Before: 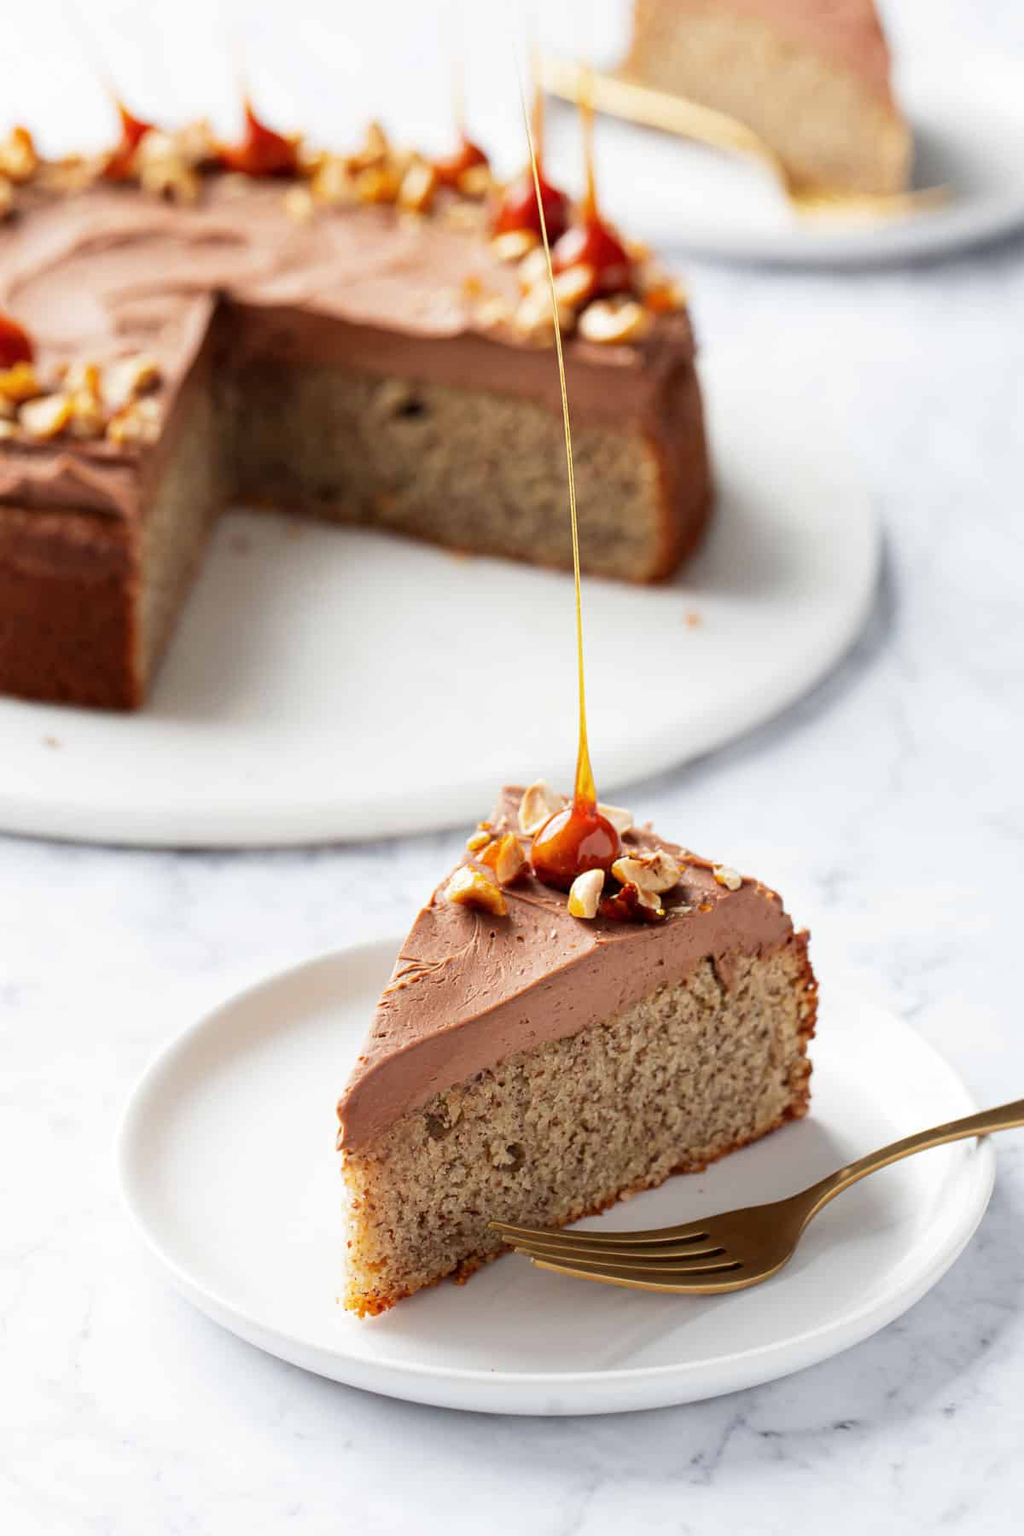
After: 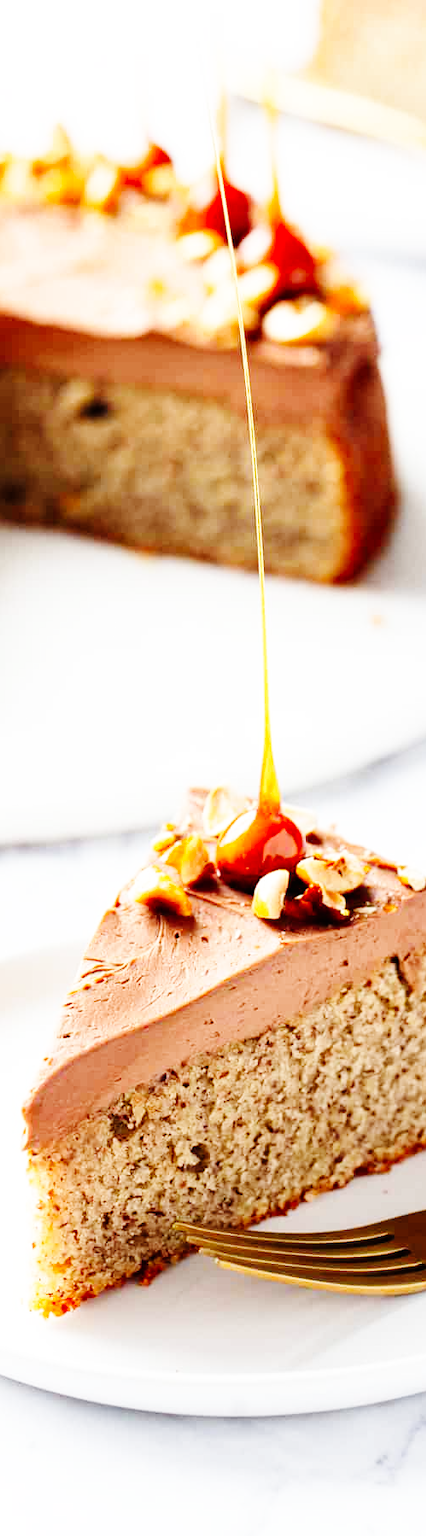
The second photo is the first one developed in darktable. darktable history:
crop: left 30.845%, right 27.414%
base curve: curves: ch0 [(0, 0) (0, 0) (0.002, 0.001) (0.008, 0.003) (0.019, 0.011) (0.037, 0.037) (0.064, 0.11) (0.102, 0.232) (0.152, 0.379) (0.216, 0.524) (0.296, 0.665) (0.394, 0.789) (0.512, 0.881) (0.651, 0.945) (0.813, 0.986) (1, 1)], exposure shift 0.01, preserve colors none
